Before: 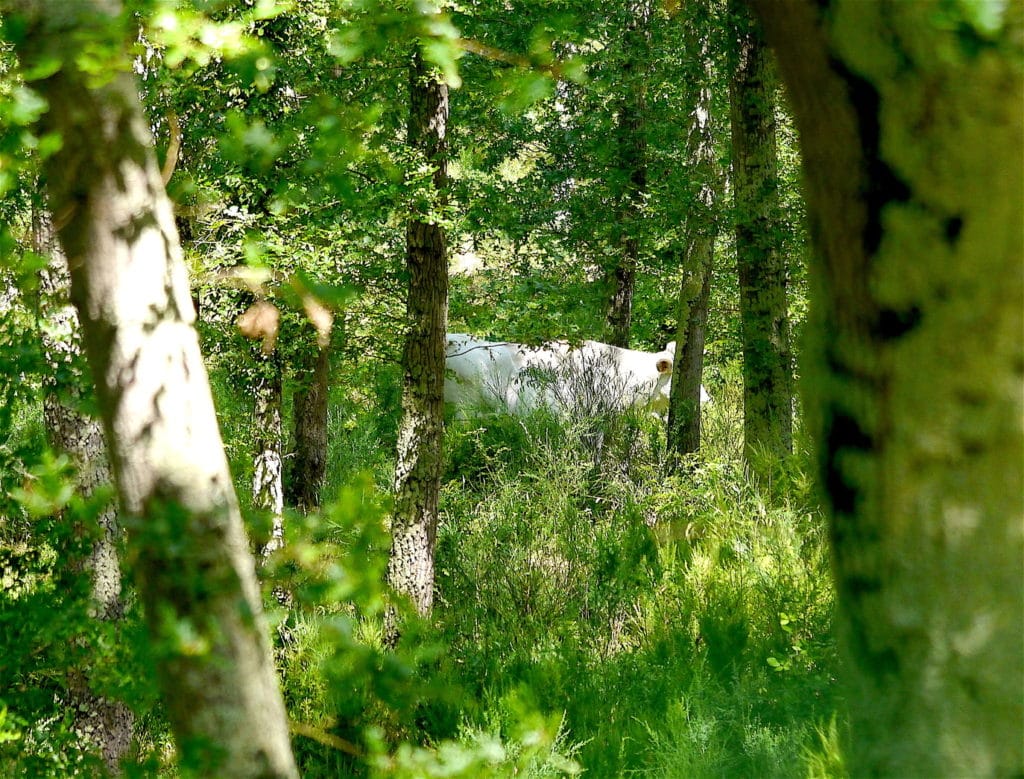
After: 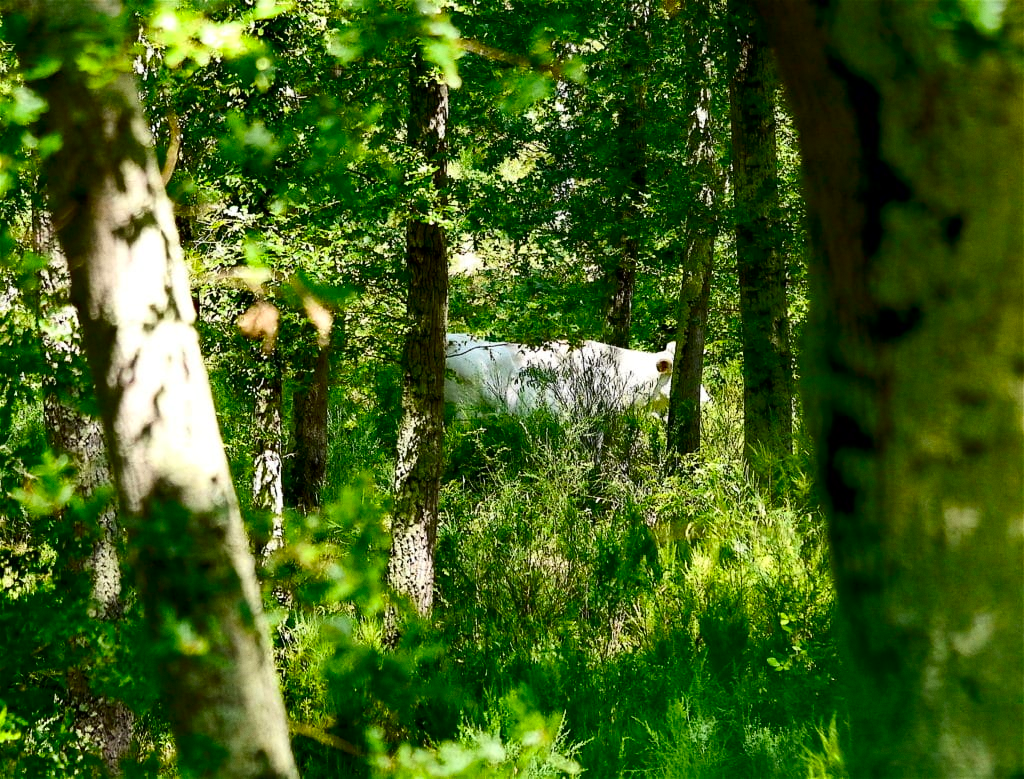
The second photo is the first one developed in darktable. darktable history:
grain: coarseness 0.09 ISO, strength 10%
contrast brightness saturation: contrast 0.21, brightness -0.11, saturation 0.21
